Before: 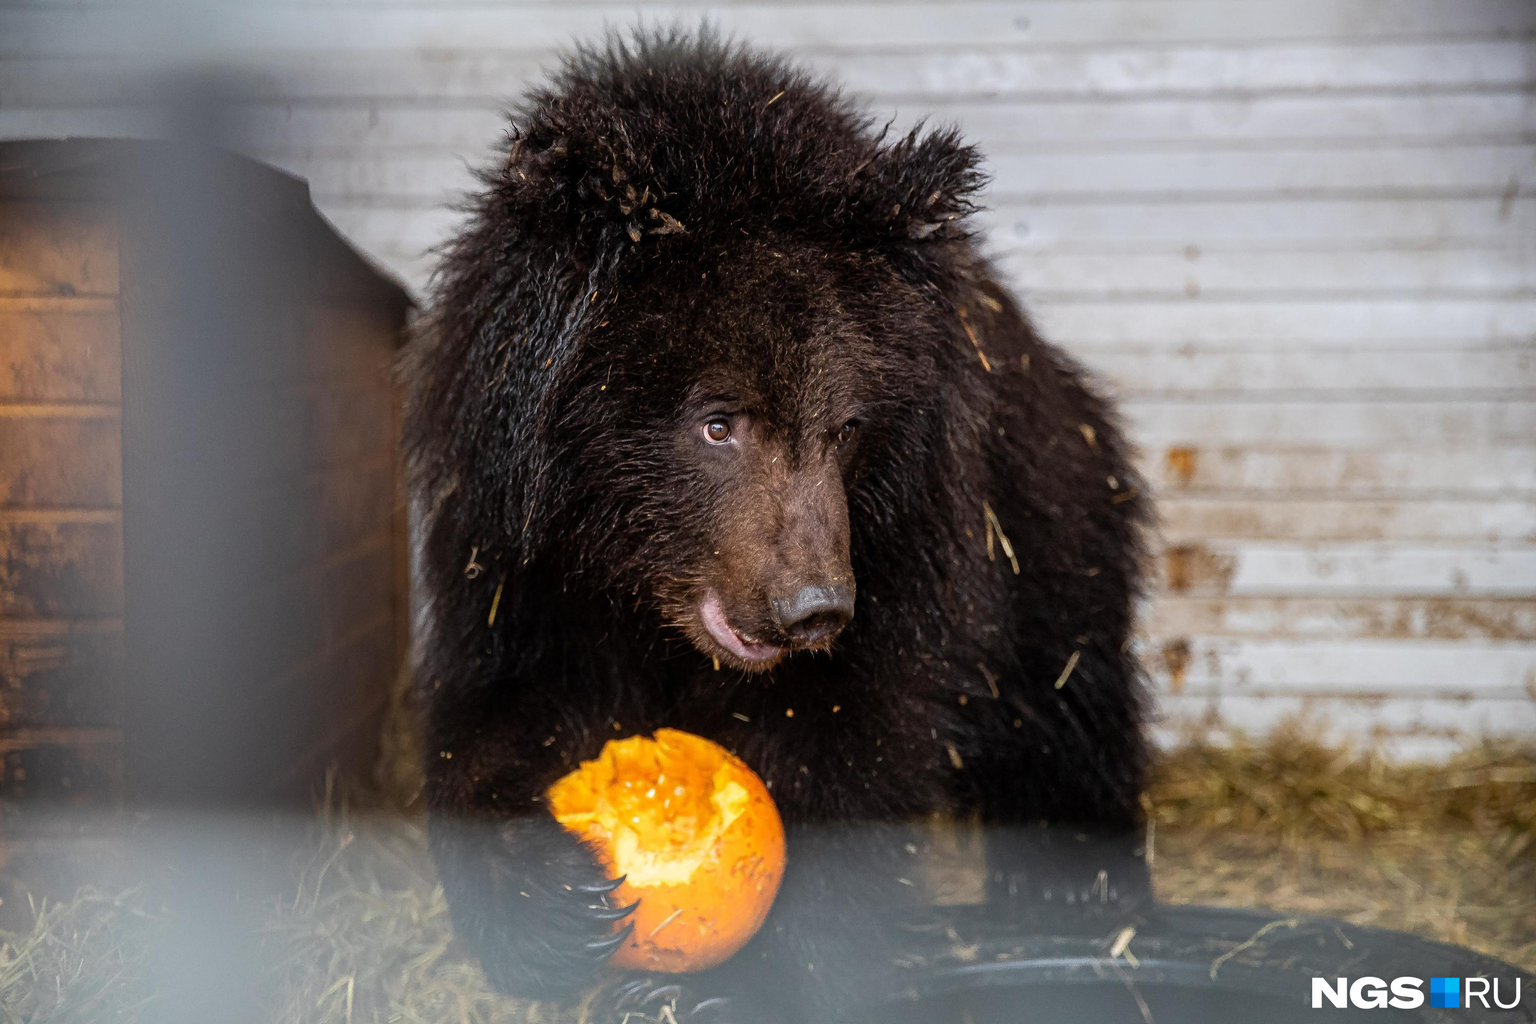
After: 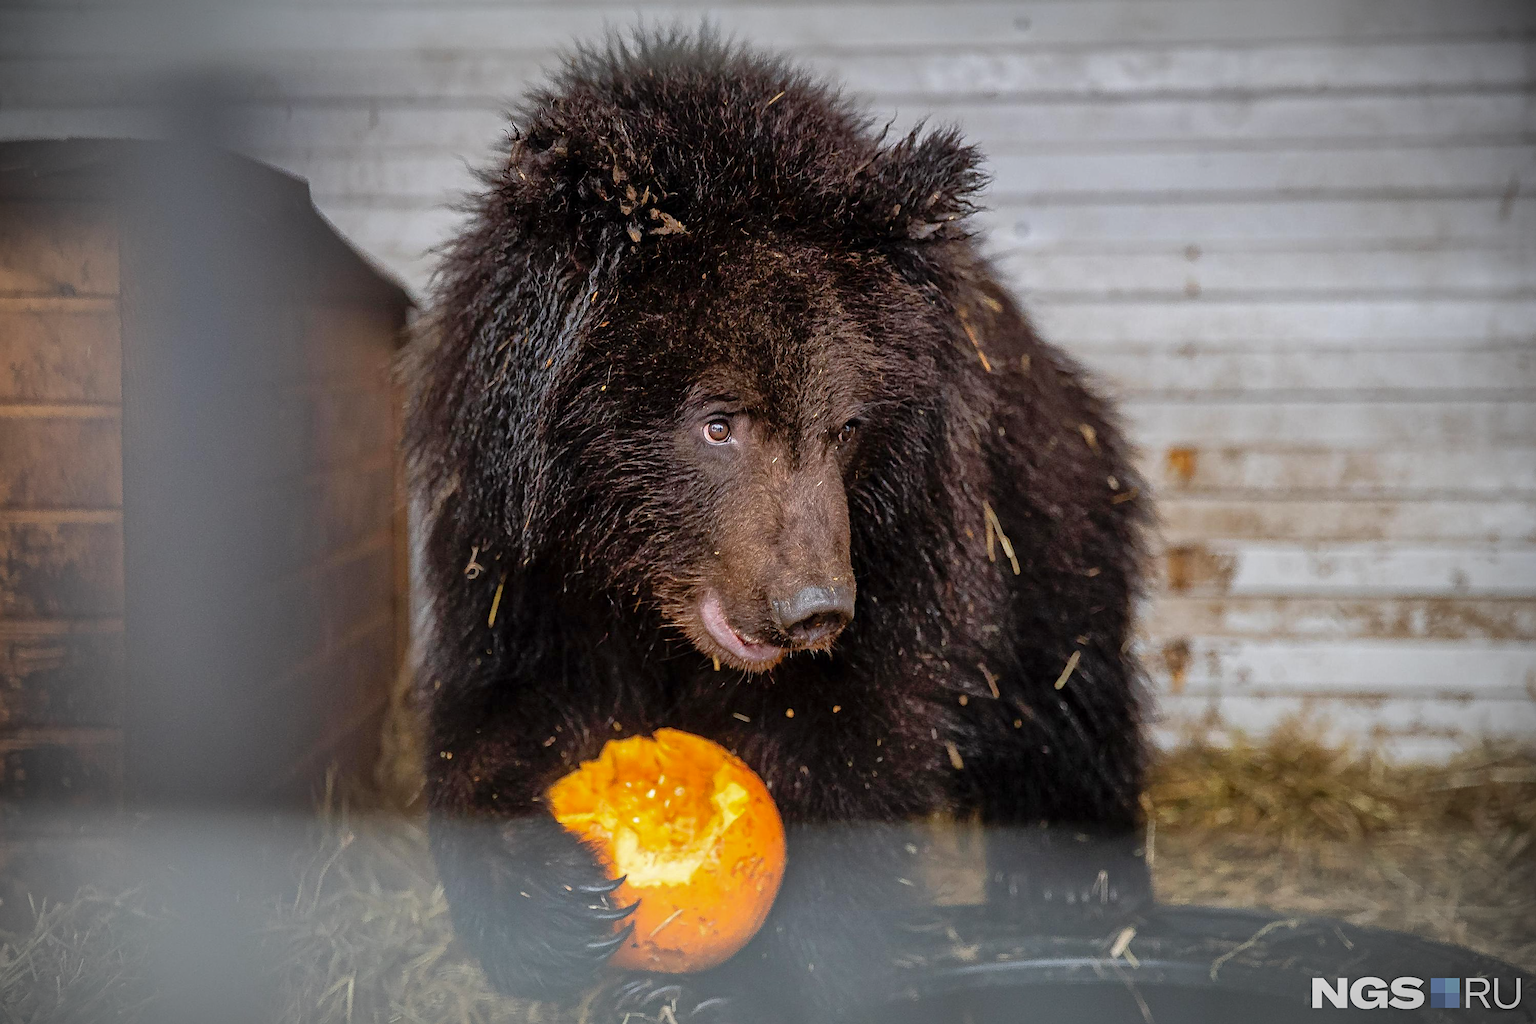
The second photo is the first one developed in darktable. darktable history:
sharpen: on, module defaults
shadows and highlights: on, module defaults
vignetting: fall-off start 81.15%, fall-off radius 61.66%, brightness -0.623, saturation -0.684, automatic ratio true, width/height ratio 1.419
